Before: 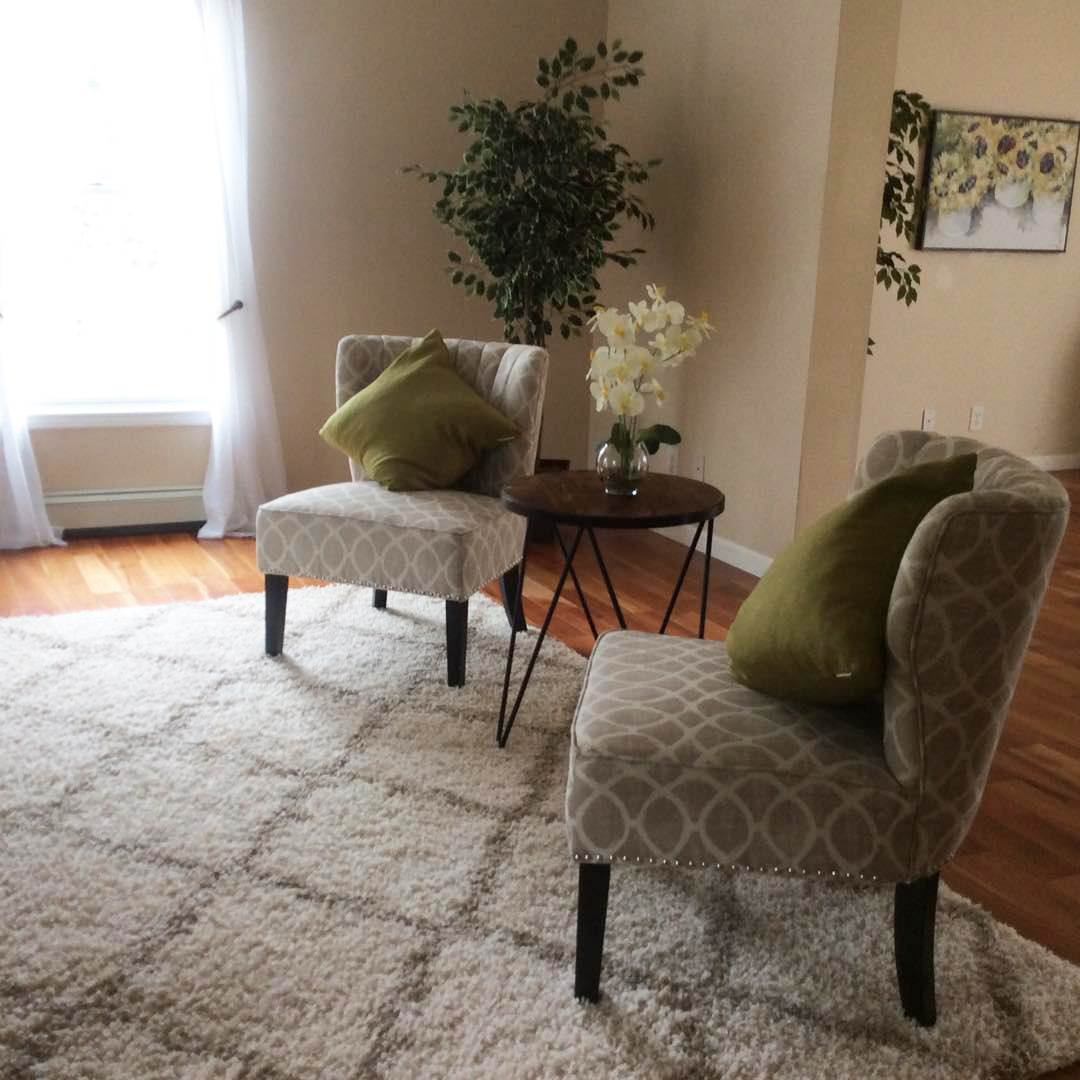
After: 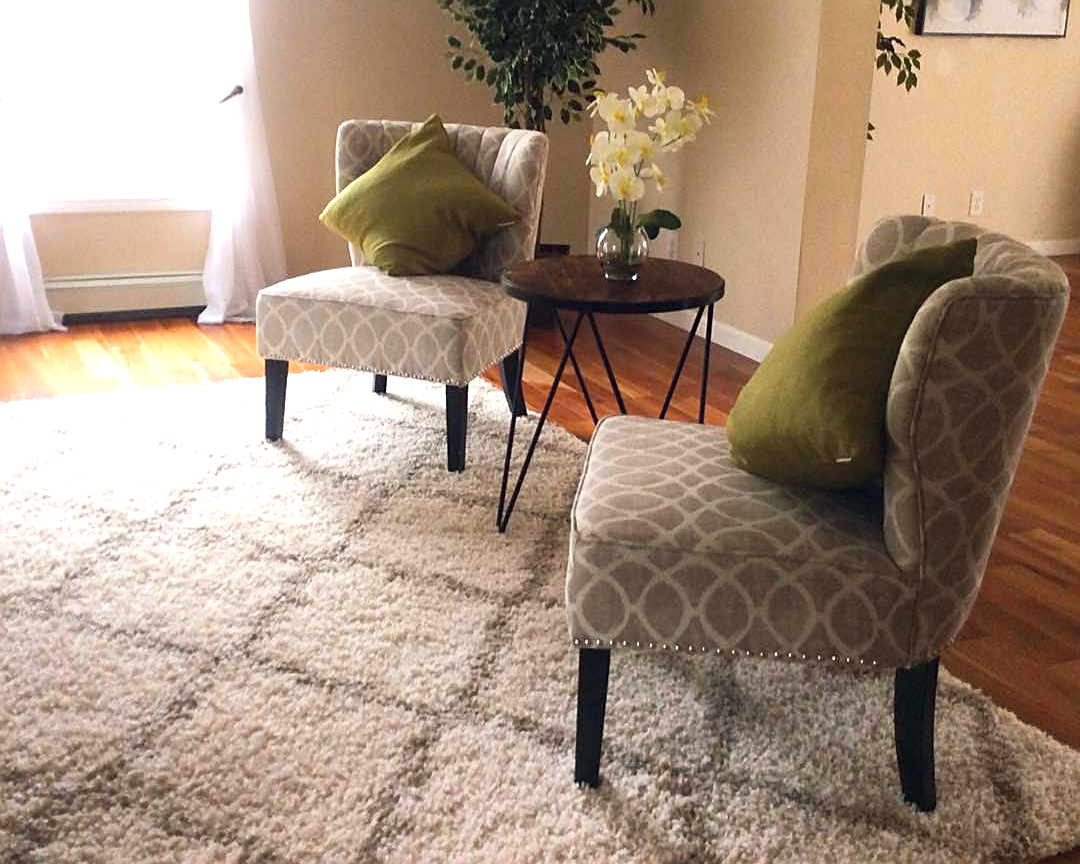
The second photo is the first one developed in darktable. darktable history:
crop and rotate: top 19.998%
sharpen: on, module defaults
color balance rgb: shadows lift › hue 87.51°, highlights gain › chroma 1.62%, highlights gain › hue 55.1°, global offset › chroma 0.06%, global offset › hue 253.66°, linear chroma grading › global chroma 0.5%, perceptual saturation grading › global saturation 16.38%
exposure: black level correction 0, exposure 0.7 EV, compensate exposure bias true, compensate highlight preservation false
